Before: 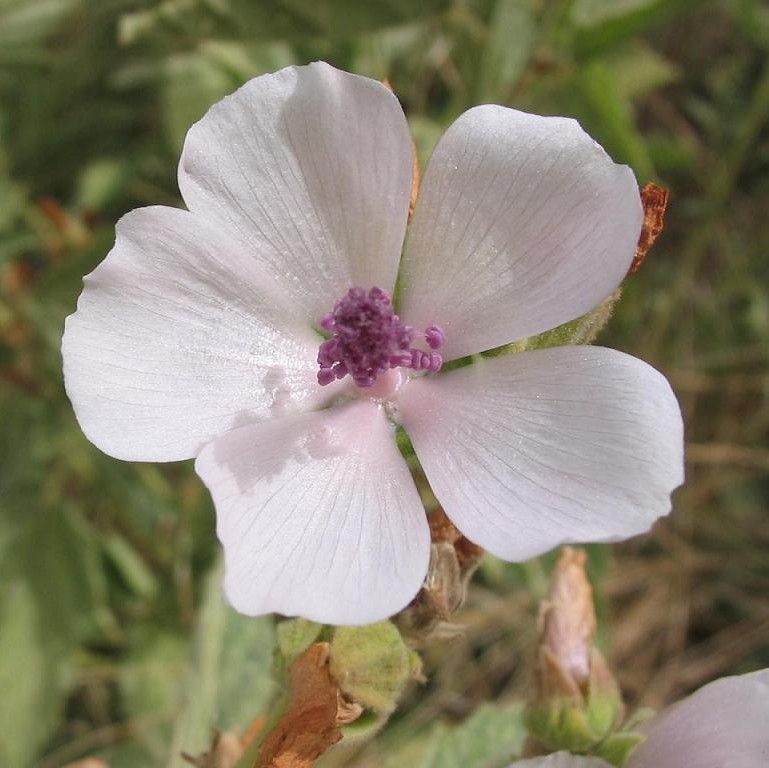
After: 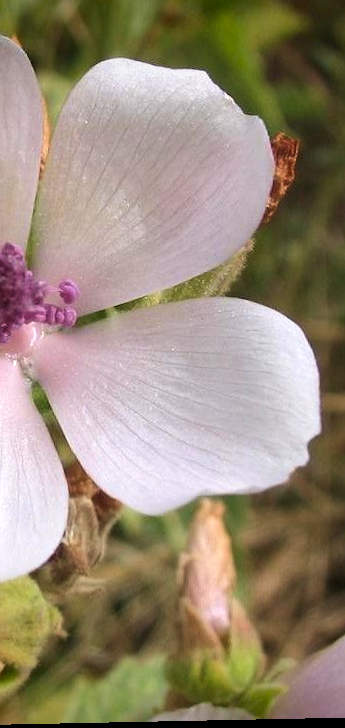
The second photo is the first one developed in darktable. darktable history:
vignetting: fall-off start 88.53%, fall-off radius 44.2%, saturation 0.376, width/height ratio 1.161
crop: left 47.628%, top 6.643%, right 7.874%
velvia: on, module defaults
rotate and perspective: rotation -1.17°, automatic cropping off
tone equalizer: -8 EV -0.417 EV, -7 EV -0.389 EV, -6 EV -0.333 EV, -5 EV -0.222 EV, -3 EV 0.222 EV, -2 EV 0.333 EV, -1 EV 0.389 EV, +0 EV 0.417 EV, edges refinement/feathering 500, mask exposure compensation -1.57 EV, preserve details no
